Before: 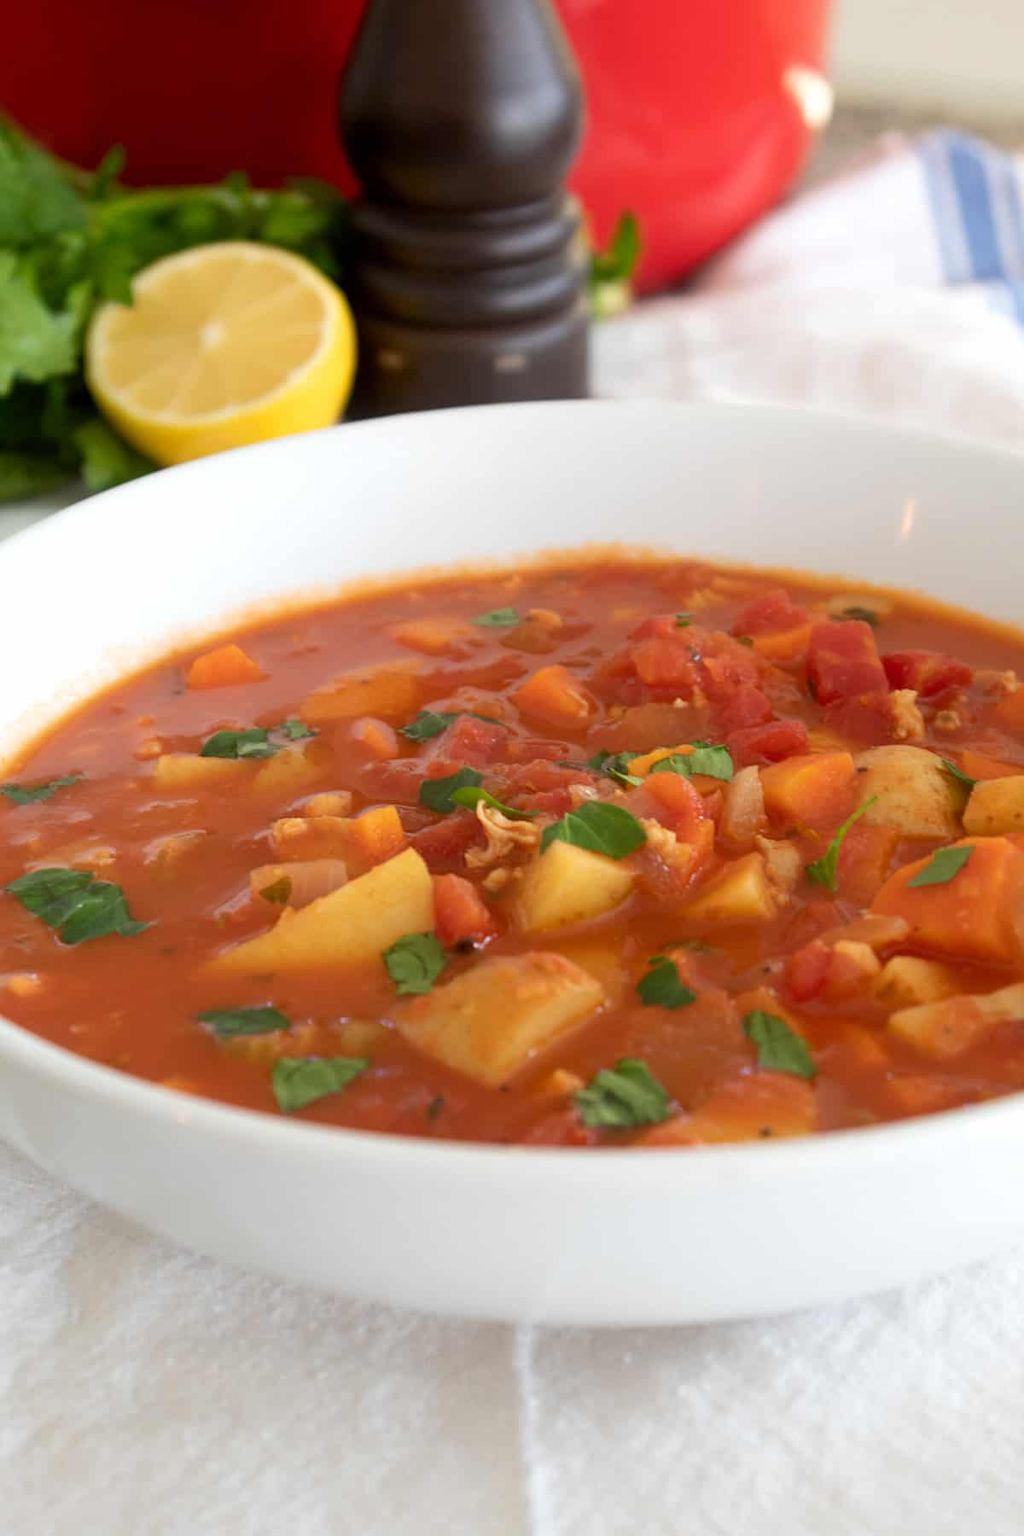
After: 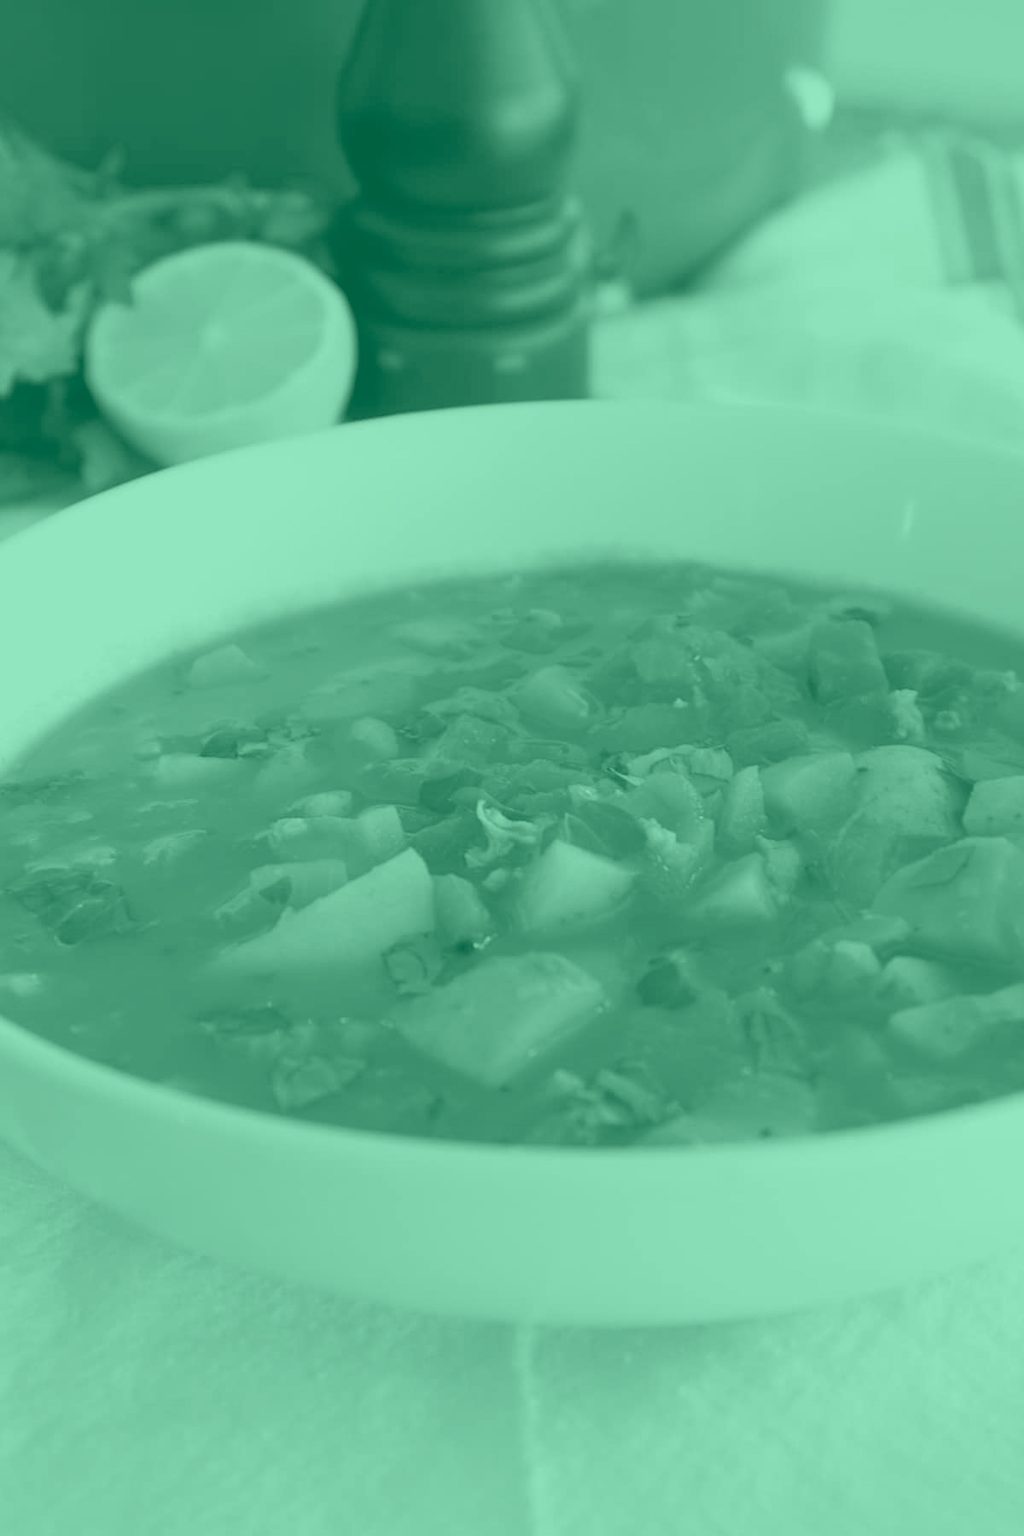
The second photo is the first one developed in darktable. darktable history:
colorize: hue 147.6°, saturation 65%, lightness 21.64%
color correction: highlights a* 3.84, highlights b* 5.07
